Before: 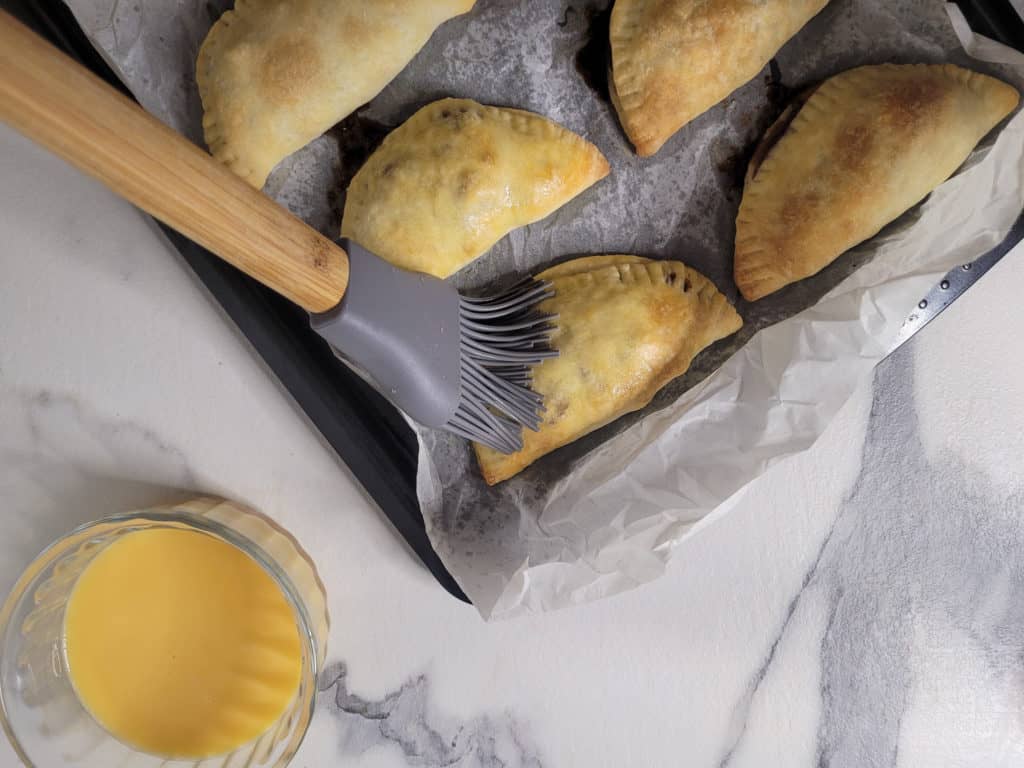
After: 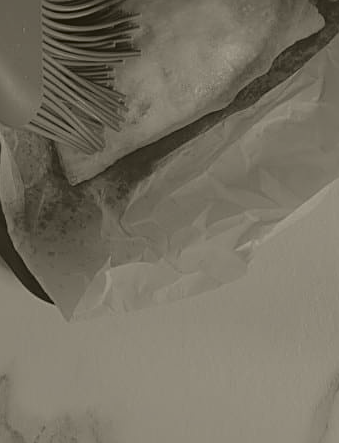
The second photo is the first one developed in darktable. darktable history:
sharpen: on, module defaults
colorize: hue 41.44°, saturation 22%, source mix 60%, lightness 10.61%
shadows and highlights: shadows -20, white point adjustment -2, highlights -35
crop: left 40.878%, top 39.176%, right 25.993%, bottom 3.081%
